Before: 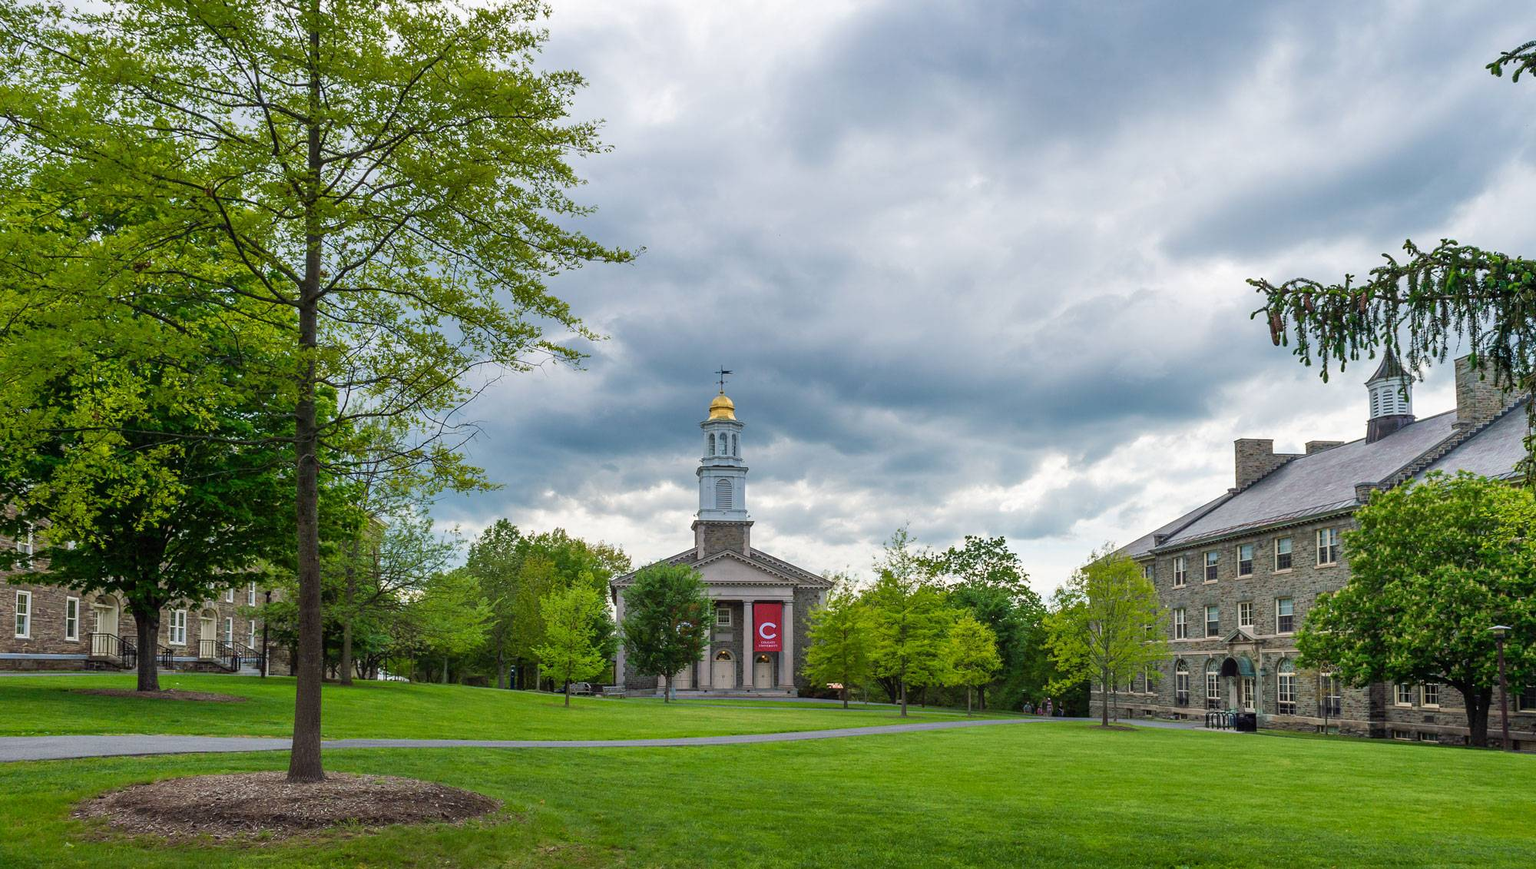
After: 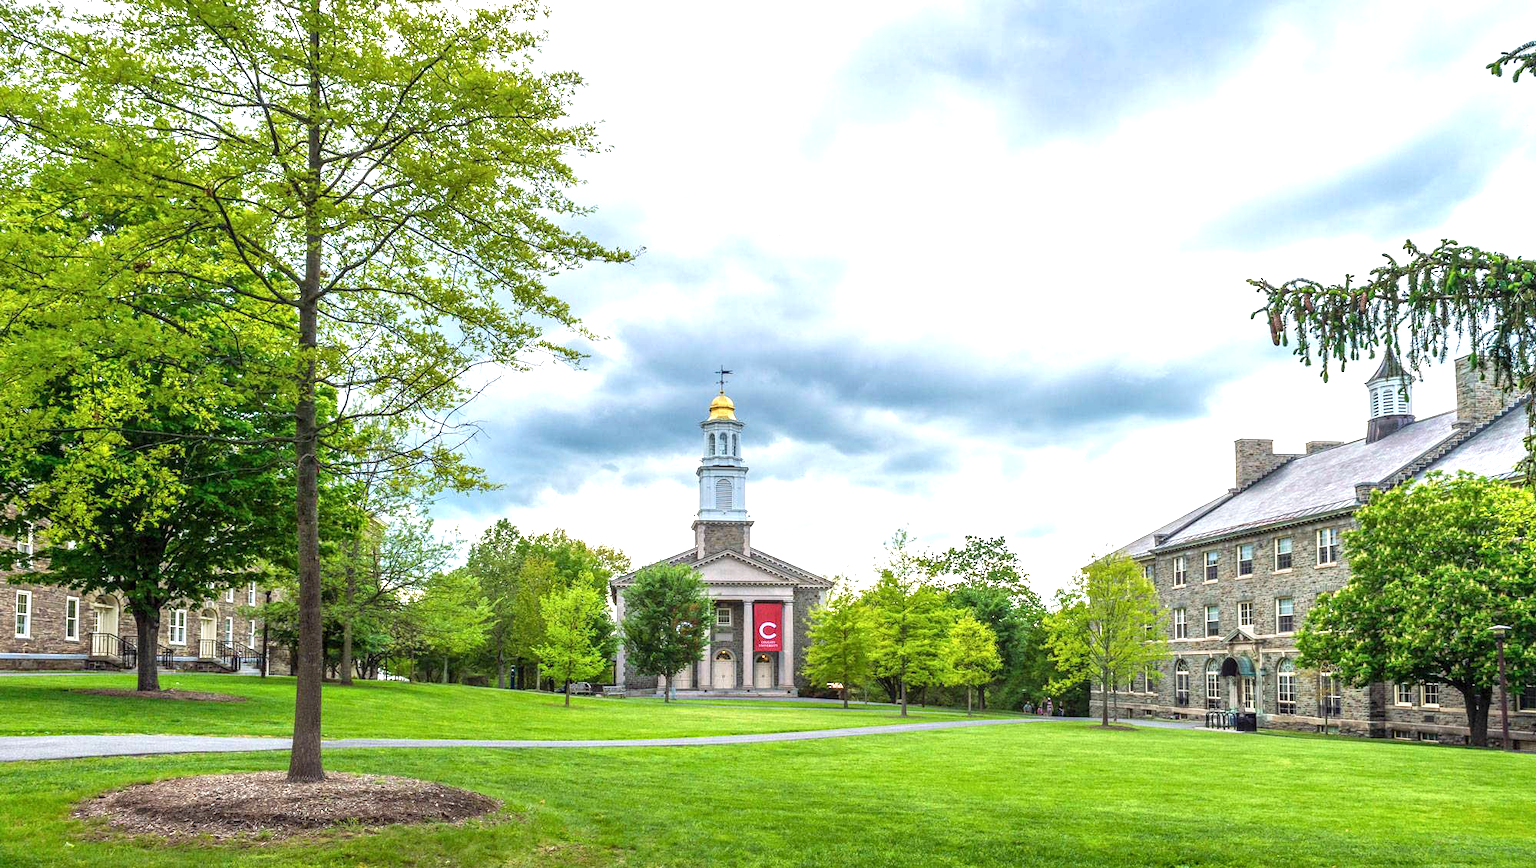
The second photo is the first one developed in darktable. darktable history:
exposure: black level correction 0, exposure 1.125 EV, compensate exposure bias true, compensate highlight preservation false
local contrast: on, module defaults
